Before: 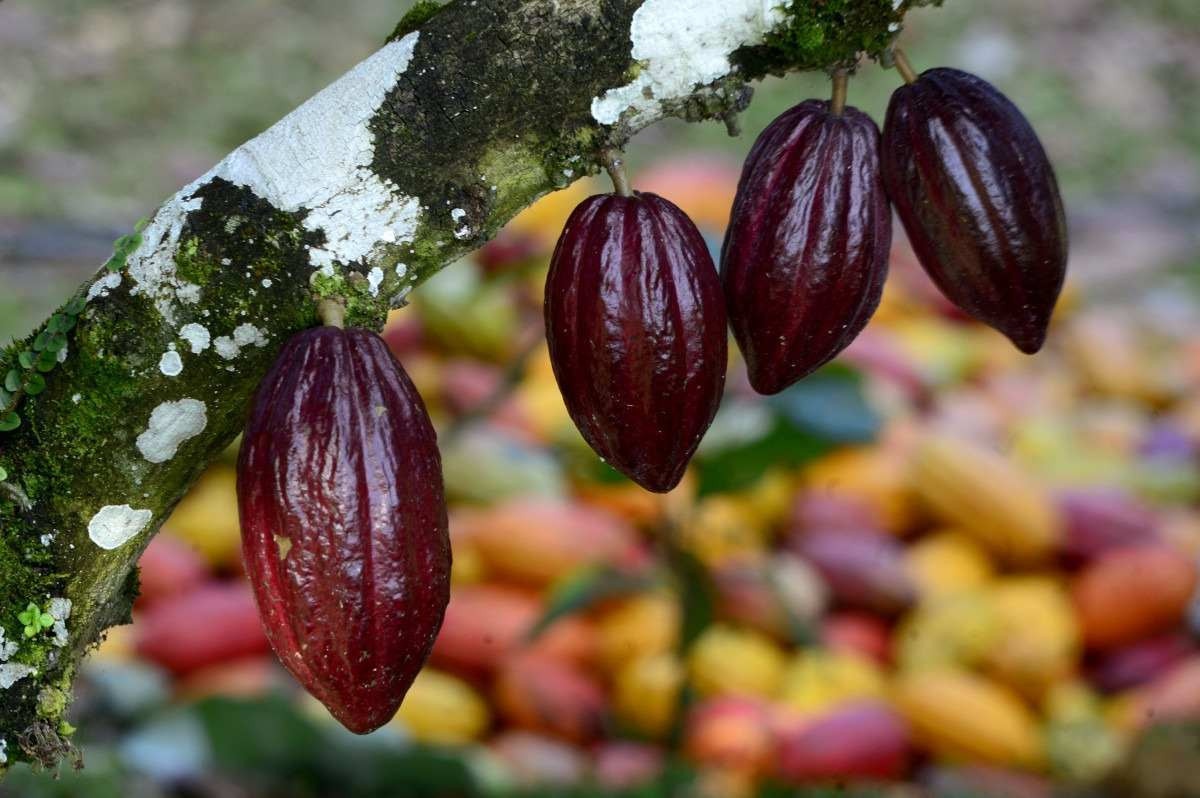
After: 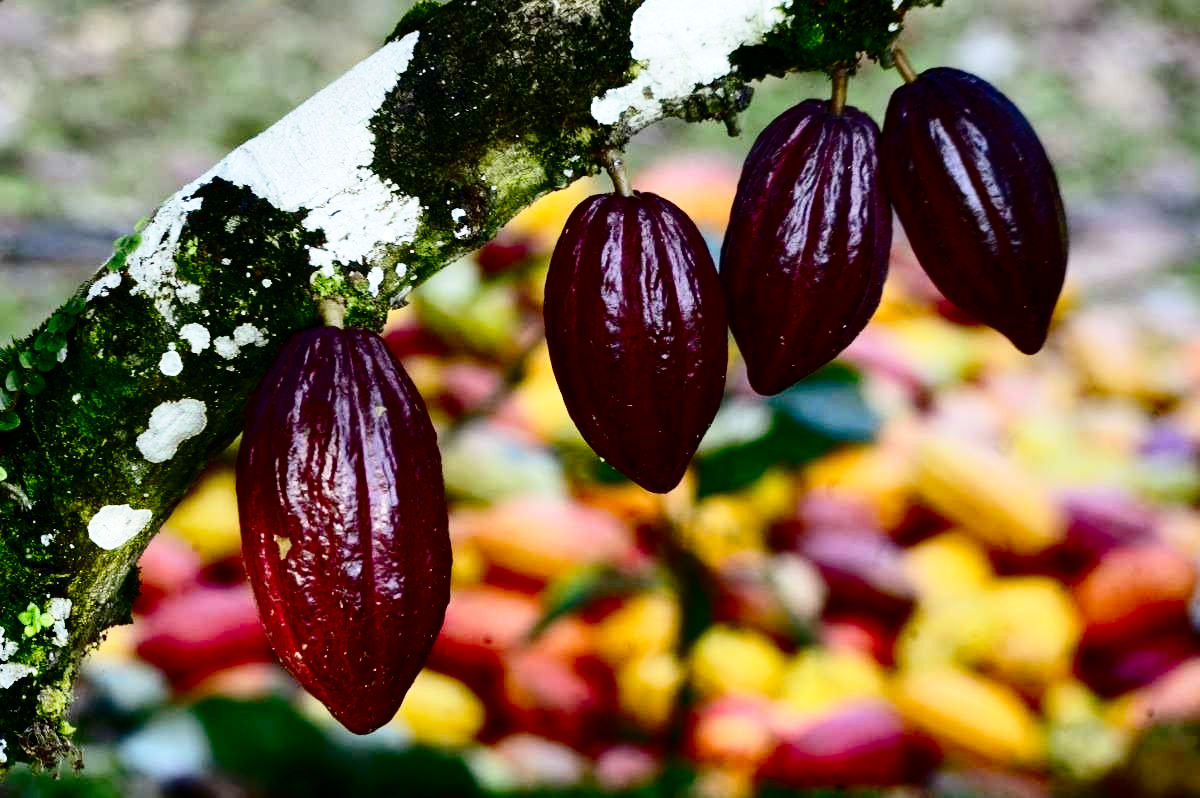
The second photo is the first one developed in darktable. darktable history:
contrast brightness saturation: contrast 0.24, brightness -0.24, saturation 0.14
base curve: curves: ch0 [(0, 0) (0.028, 0.03) (0.121, 0.232) (0.46, 0.748) (0.859, 0.968) (1, 1)], preserve colors none
